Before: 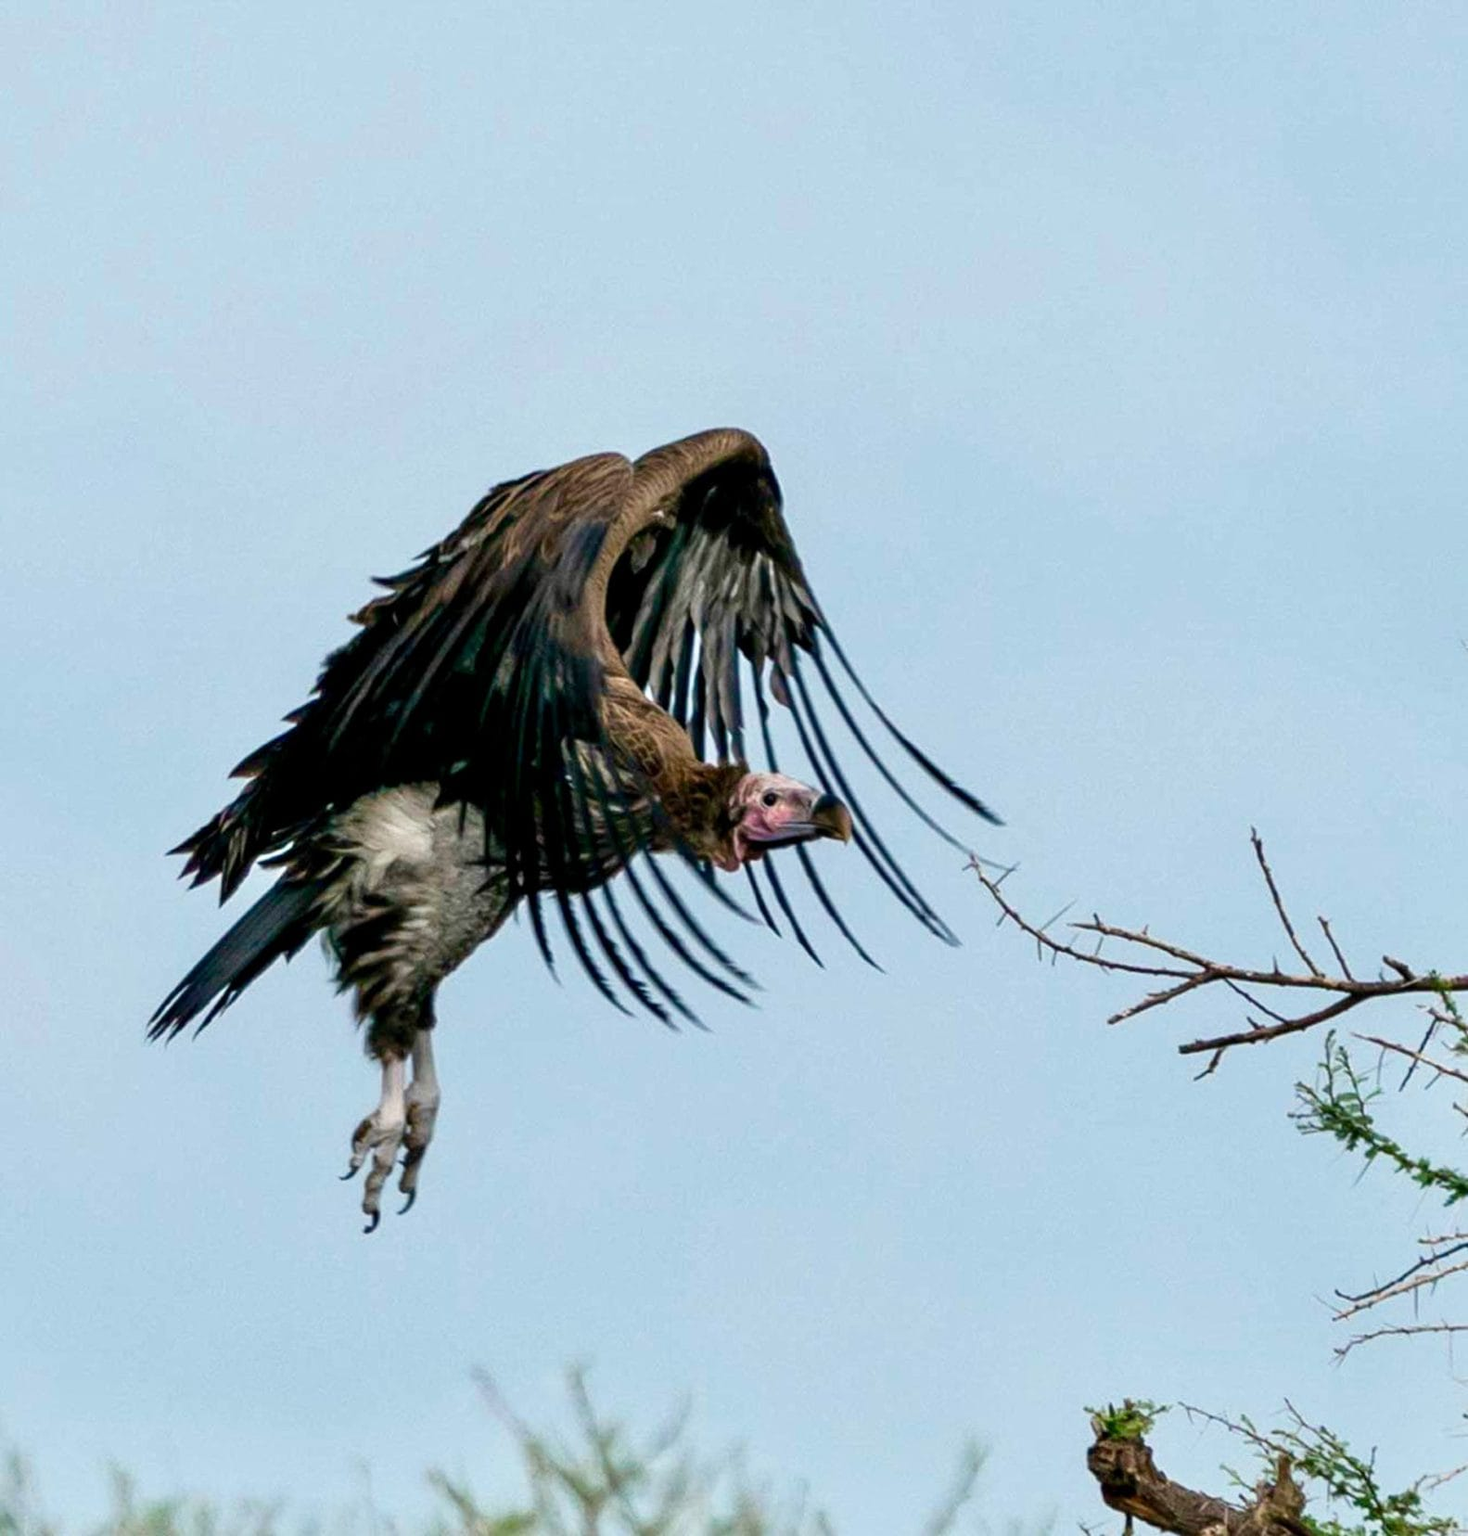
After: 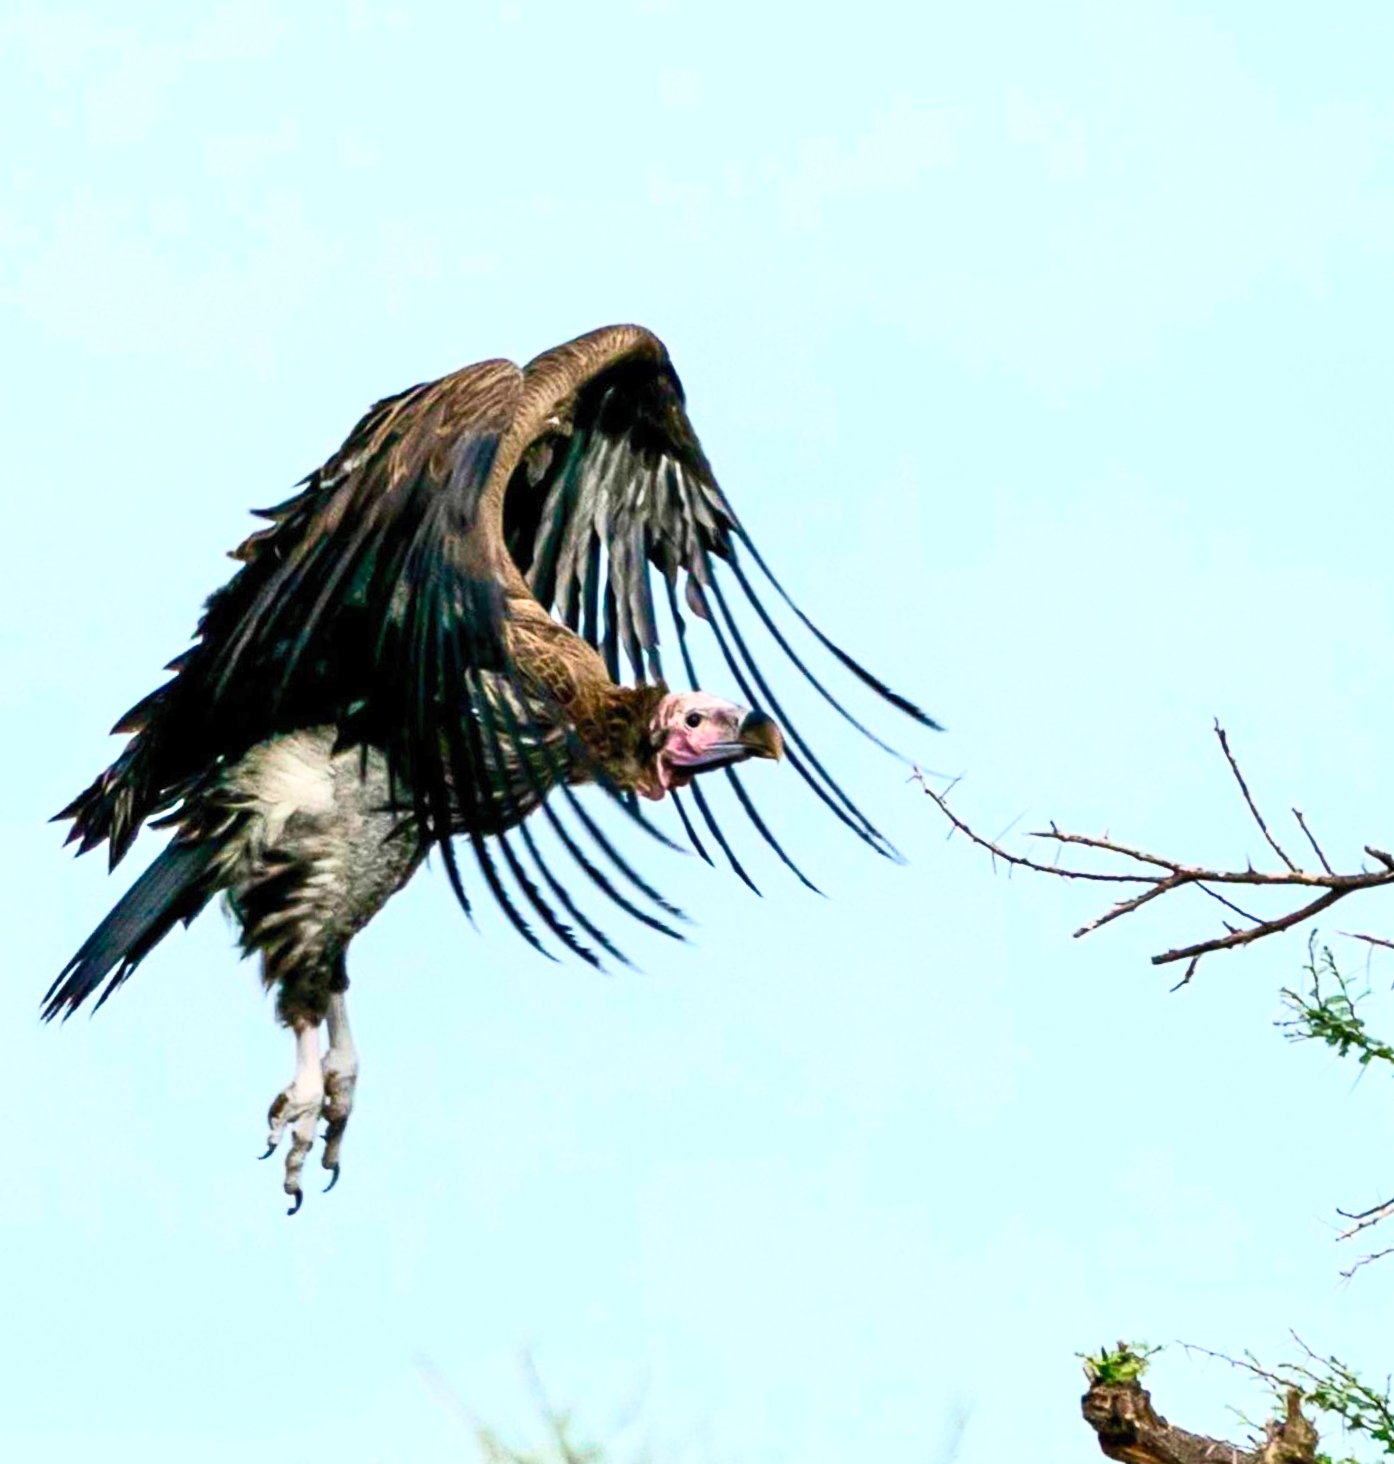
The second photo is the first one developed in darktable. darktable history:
contrast brightness saturation: contrast 0.204, brightness 0.161, saturation 0.221
exposure: exposure 0.355 EV, compensate highlight preservation false
shadows and highlights: shadows 0.757, highlights 38.53
crop and rotate: angle 3.74°, left 6.068%, top 5.694%
